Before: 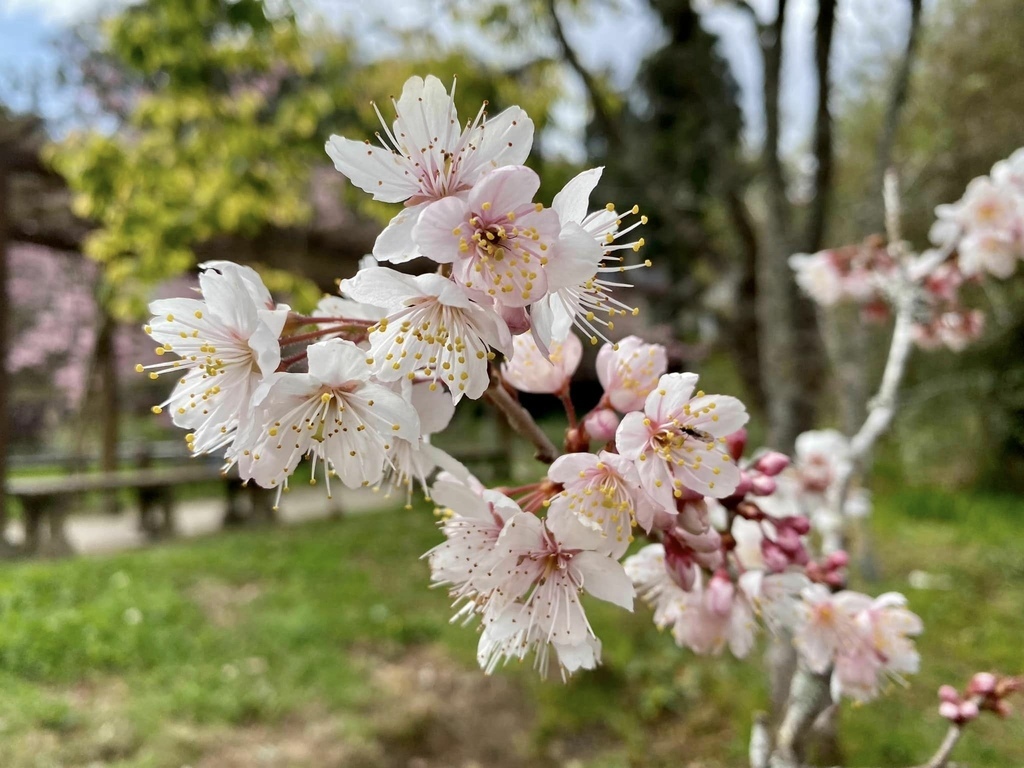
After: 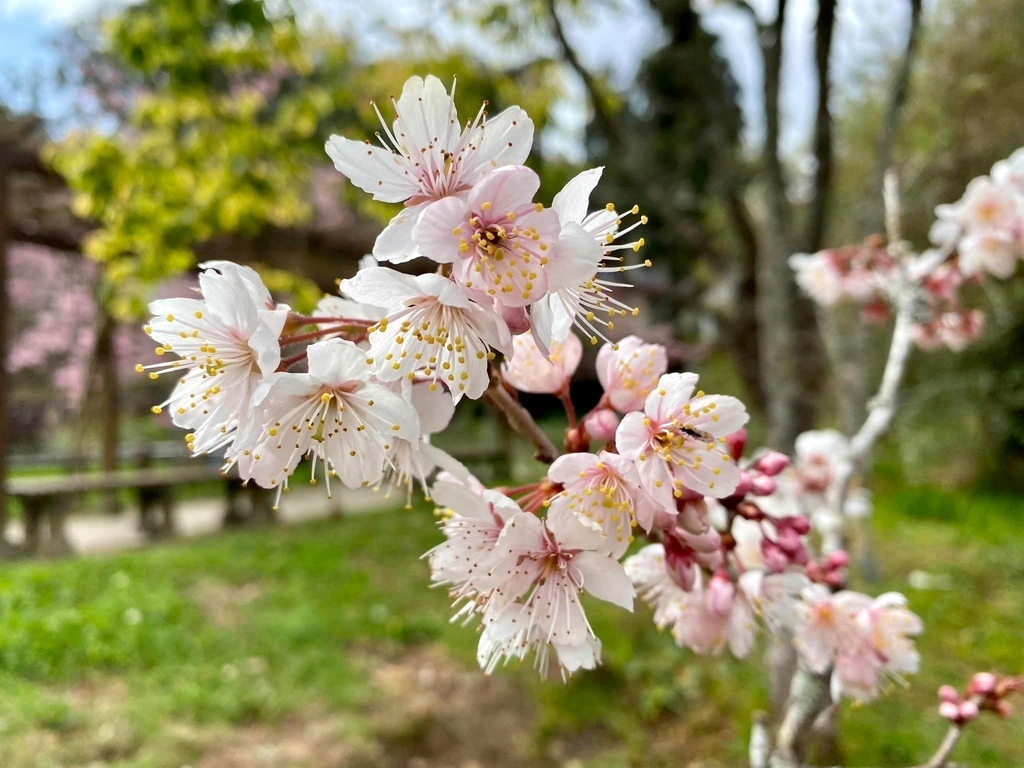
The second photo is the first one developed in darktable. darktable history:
exposure: exposure 0.194 EV, compensate highlight preservation false
